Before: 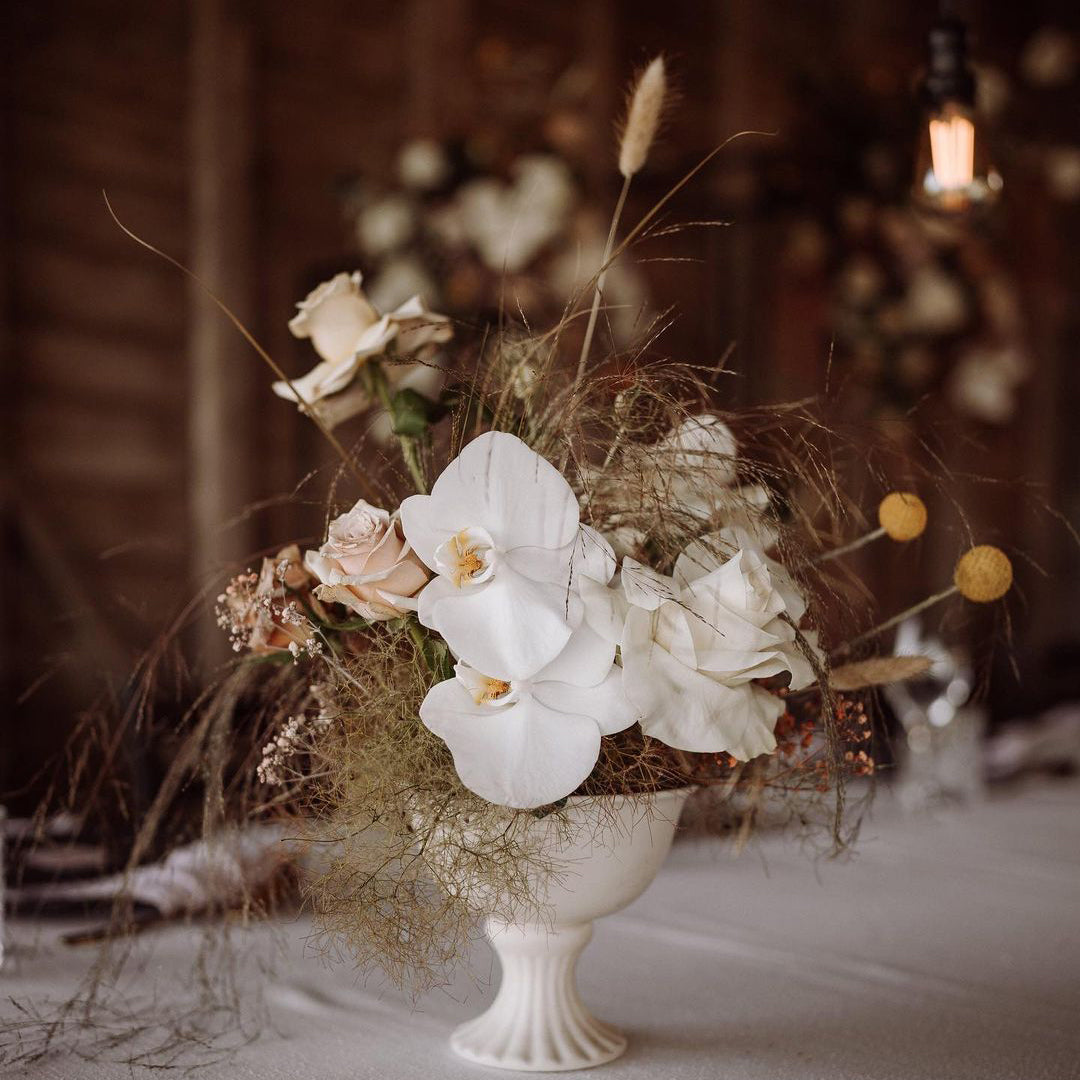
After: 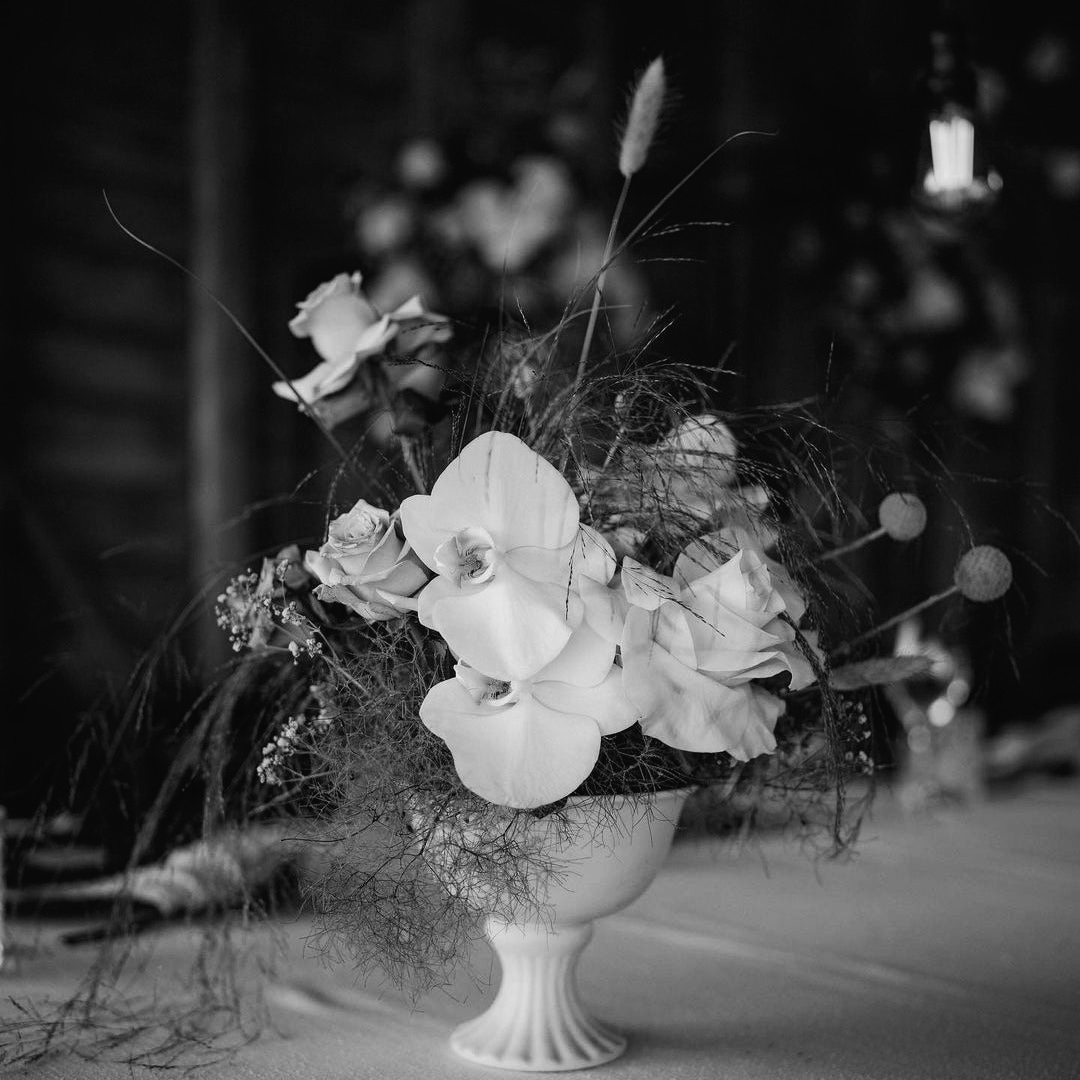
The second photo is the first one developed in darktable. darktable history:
tone curve: curves: ch0 [(0, 0) (0.003, 0.019) (0.011, 0.019) (0.025, 0.022) (0.044, 0.026) (0.069, 0.032) (0.1, 0.052) (0.136, 0.081) (0.177, 0.123) (0.224, 0.17) (0.277, 0.219) (0.335, 0.276) (0.399, 0.344) (0.468, 0.421) (0.543, 0.508) (0.623, 0.604) (0.709, 0.705) (0.801, 0.797) (0.898, 0.894) (1, 1)], preserve colors none
color look up table: target L [89.88, 79.88, 82.41, 65.11, 74.42, 58.64, 54.76, 44.82, 43.46, 24.72, 7.736, 200.28, 80.48, 77.34, 59.92, 62.72, 53.98, 46.7, 40.73, 51.22, 50.83, 33.18, 25.02, 12.74, 15.16, 18, 96.54, 89.53, 74.05, 74.05, 65.99, 67.37, 75.52, 70.73, 42.78, 32.32, 33.18, 47.24, 14.2, 3.967, 93.75, 92.7, 85.63, 85.27, 71.1, 53.39, 56.57, 34.03, 18], target a [0 ×6, 0.001, 0, 0.001, 0.001, 0, 0, 0.001, 0, 0.001 ×4, 0 ×4, 0.001, 0, 0, 0, 0.001, -0.001, 0, 0, 0.001, 0 ×6, 0.001, 0, 0, 0.001, 0 ×4, 0.001, 0.001, 0, 0], target b [0, 0, 0, -0.001, 0, -0.001, -0.001, 0.009, -0.005, -0.004, -0.001, 0, -0.007, 0, -0.006, -0.006, -0.005, -0.006, -0.002, -0.001, -0.001, 0.007, -0.004, -0.002, 0.003, -0.003, -0.008, 0.021, 0, 0, -0.006, 0, 0, 0, -0.002, -0.004, 0.007, -0.005, -0.001, 0.001, -0.001, -0.001, 0, 0, 0, -0.005, -0.006, -0.004, -0.003], num patches 49
